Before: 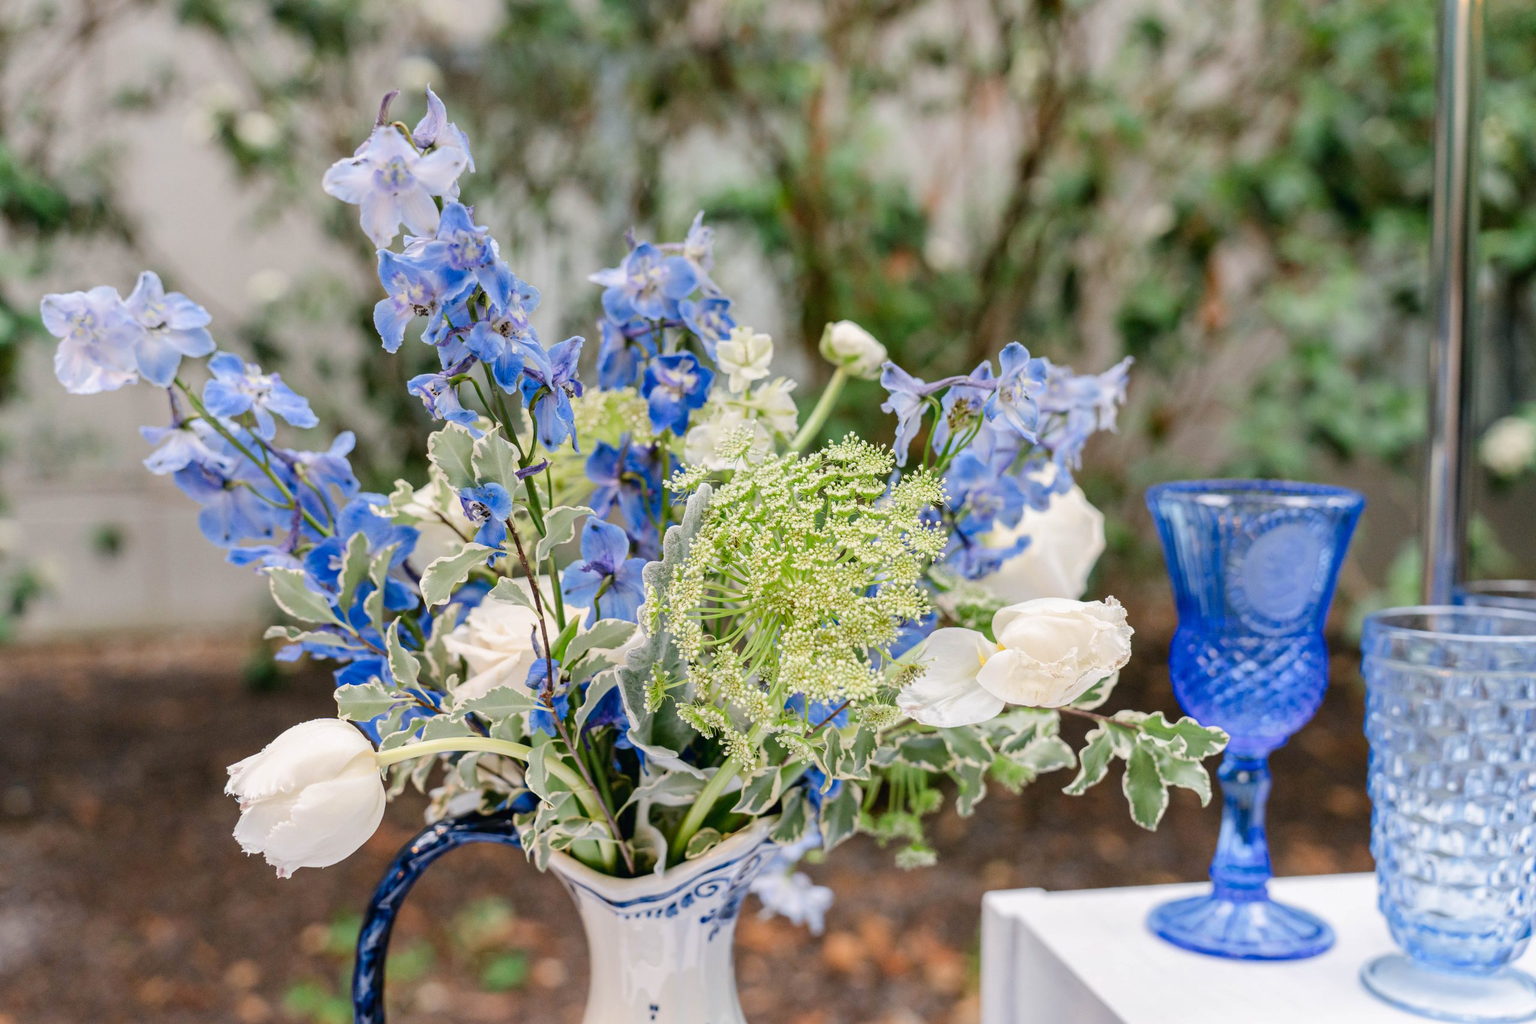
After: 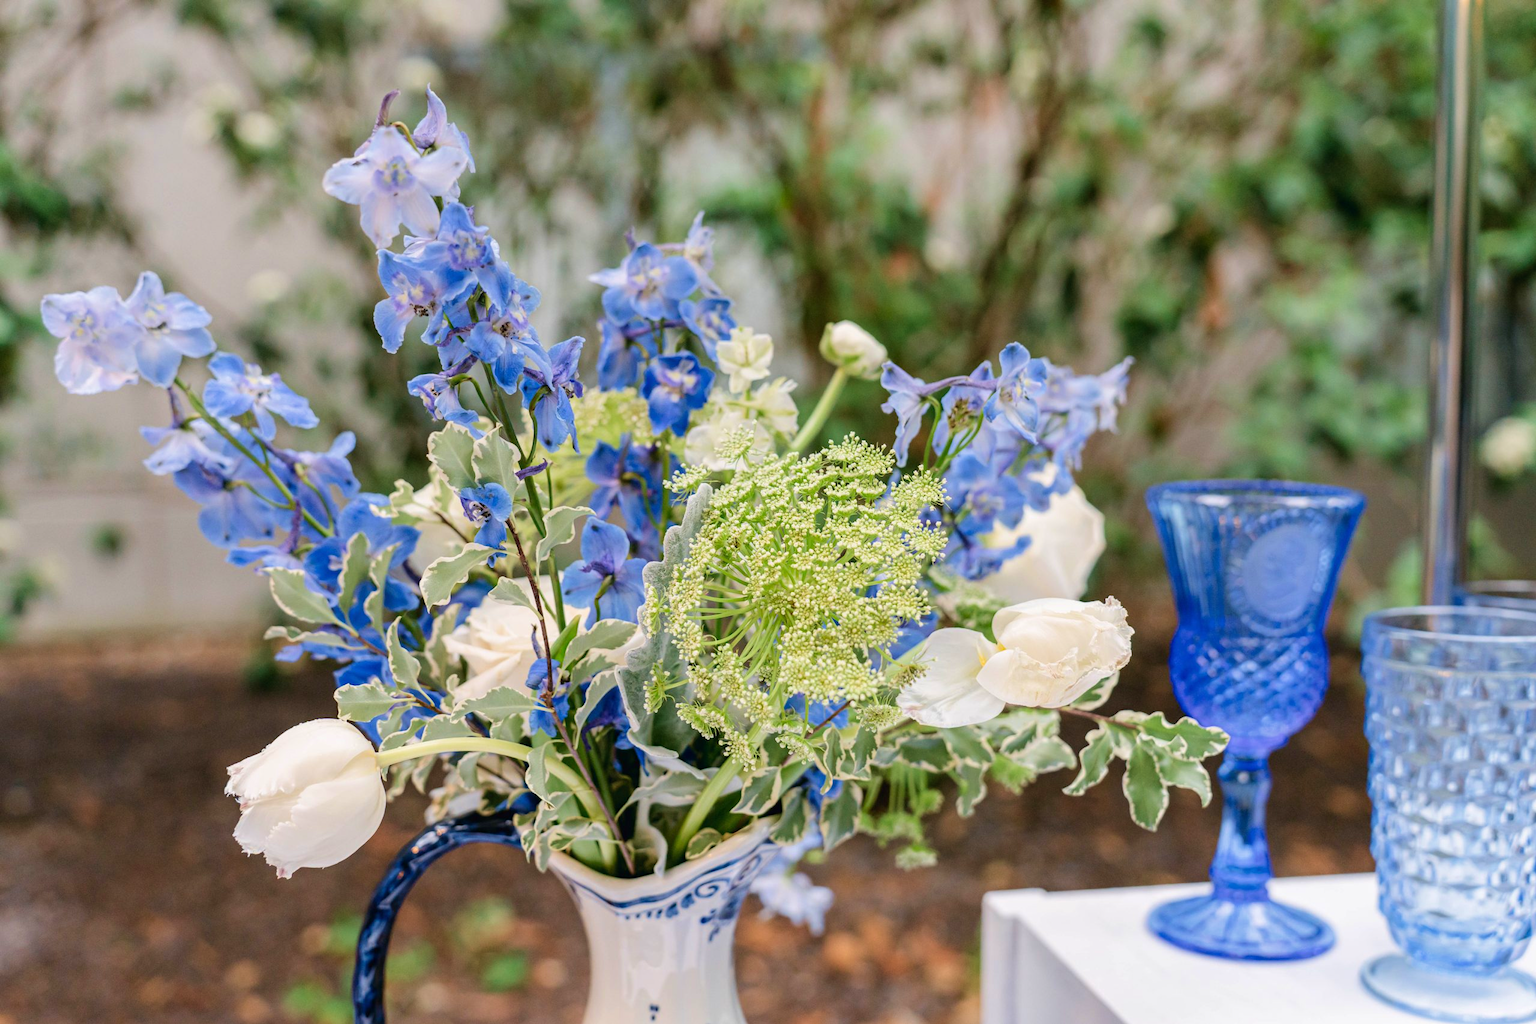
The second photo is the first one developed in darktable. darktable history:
velvia: strength 29%
